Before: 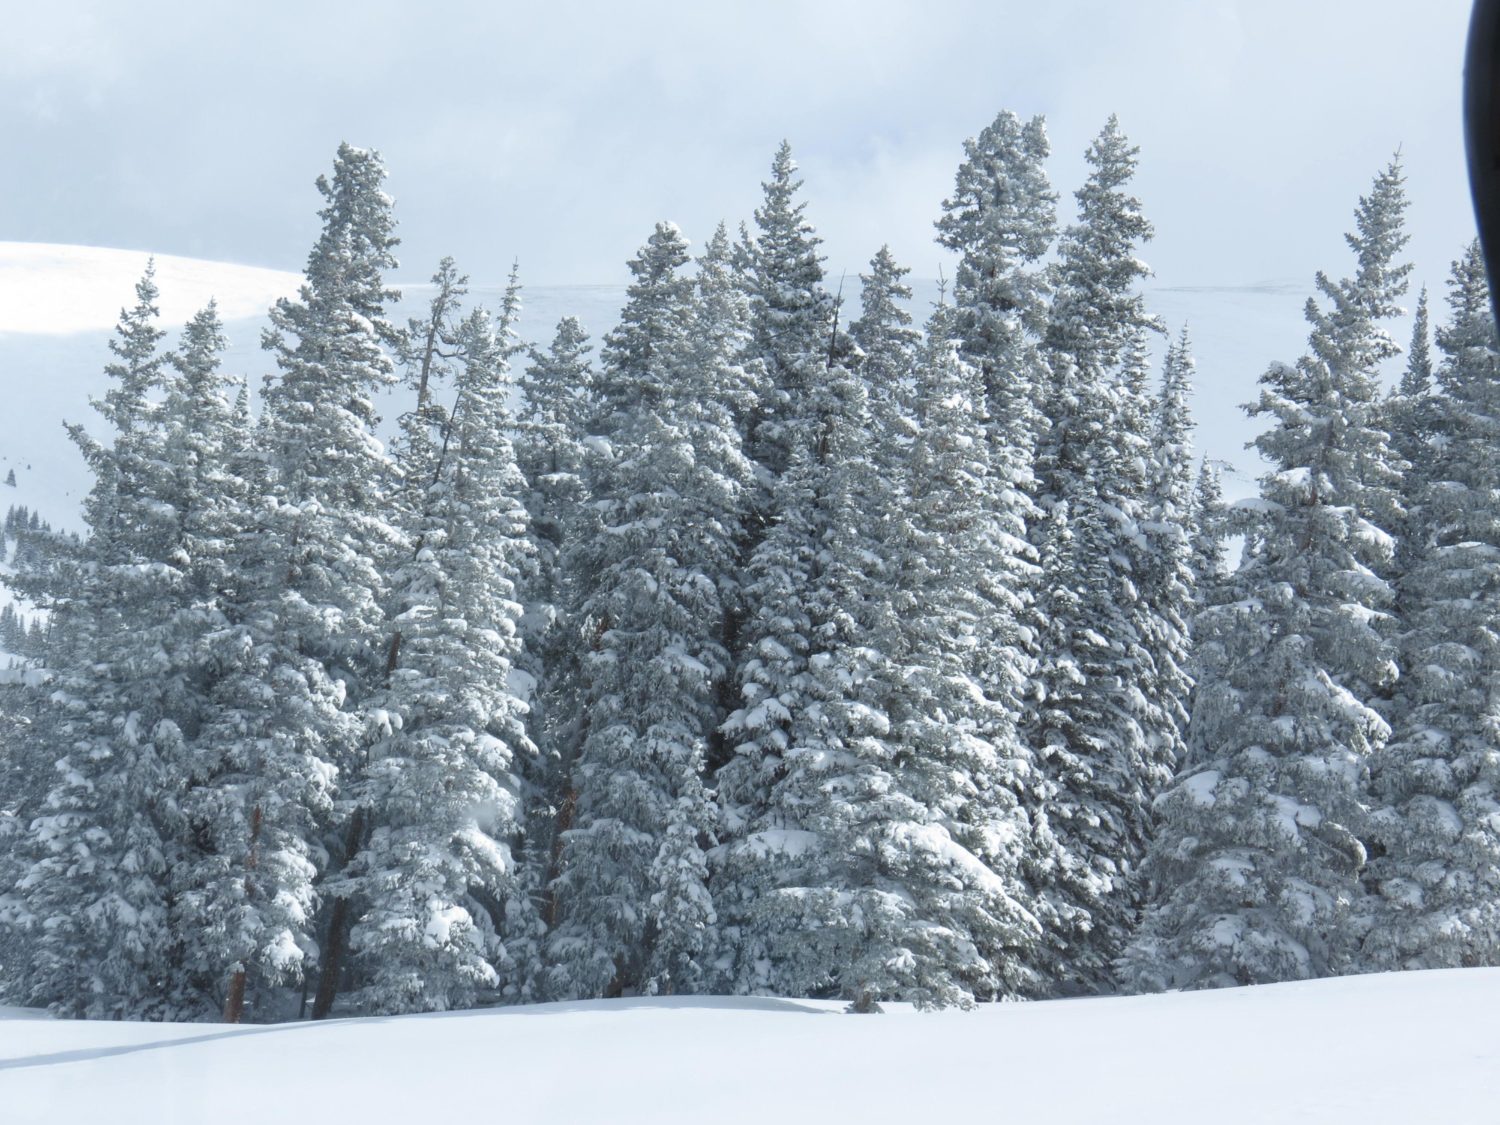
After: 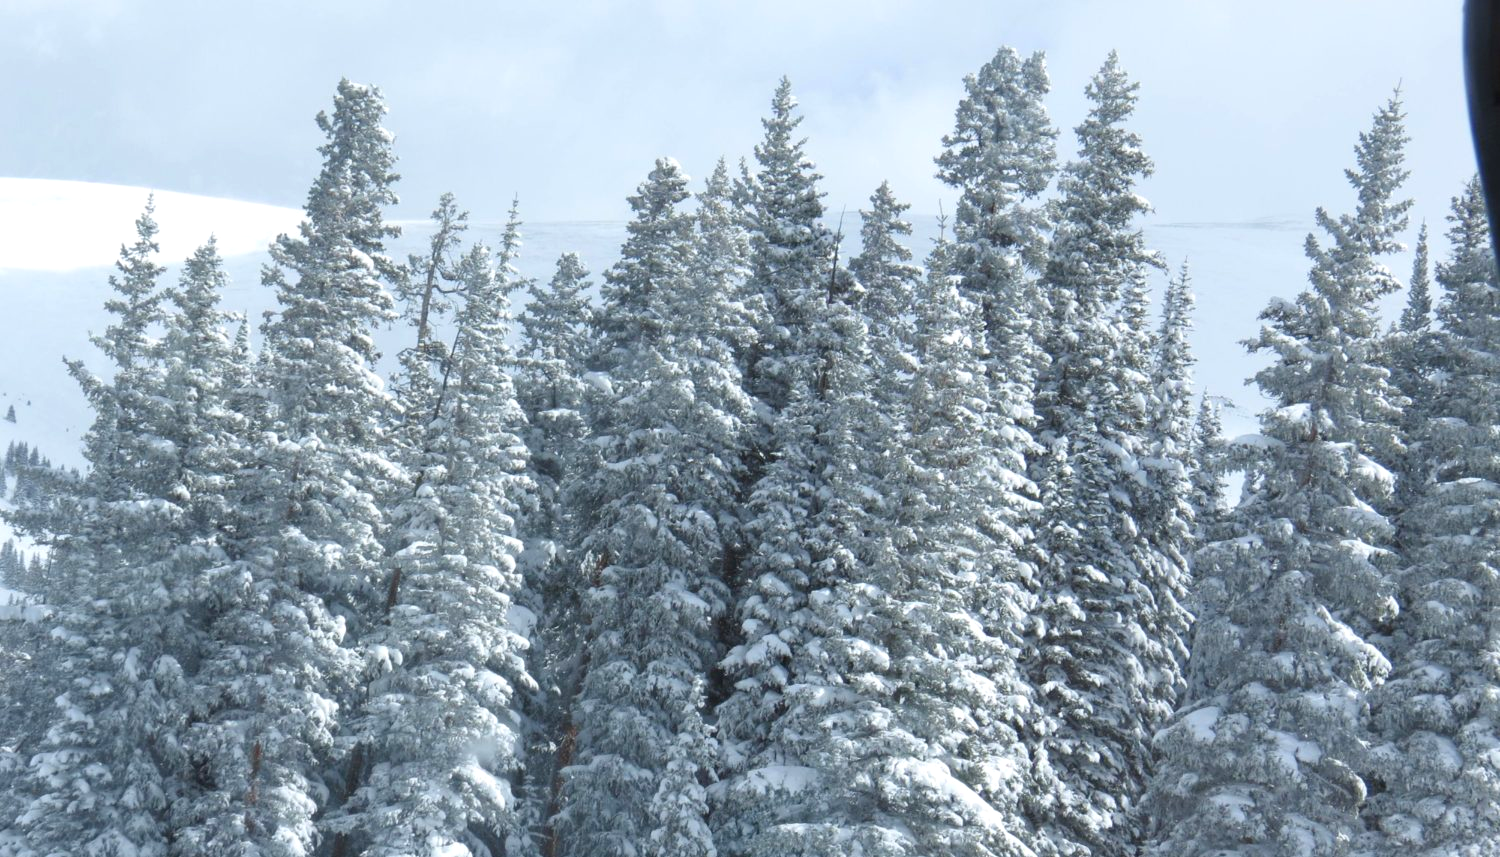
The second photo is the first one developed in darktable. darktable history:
crop: top 5.699%, bottom 18.112%
color balance rgb: linear chroma grading › global chroma 9.441%, perceptual saturation grading › global saturation 0.019%, global vibrance 14.534%
exposure: black level correction 0.002, exposure 0.15 EV, compensate highlight preservation false
